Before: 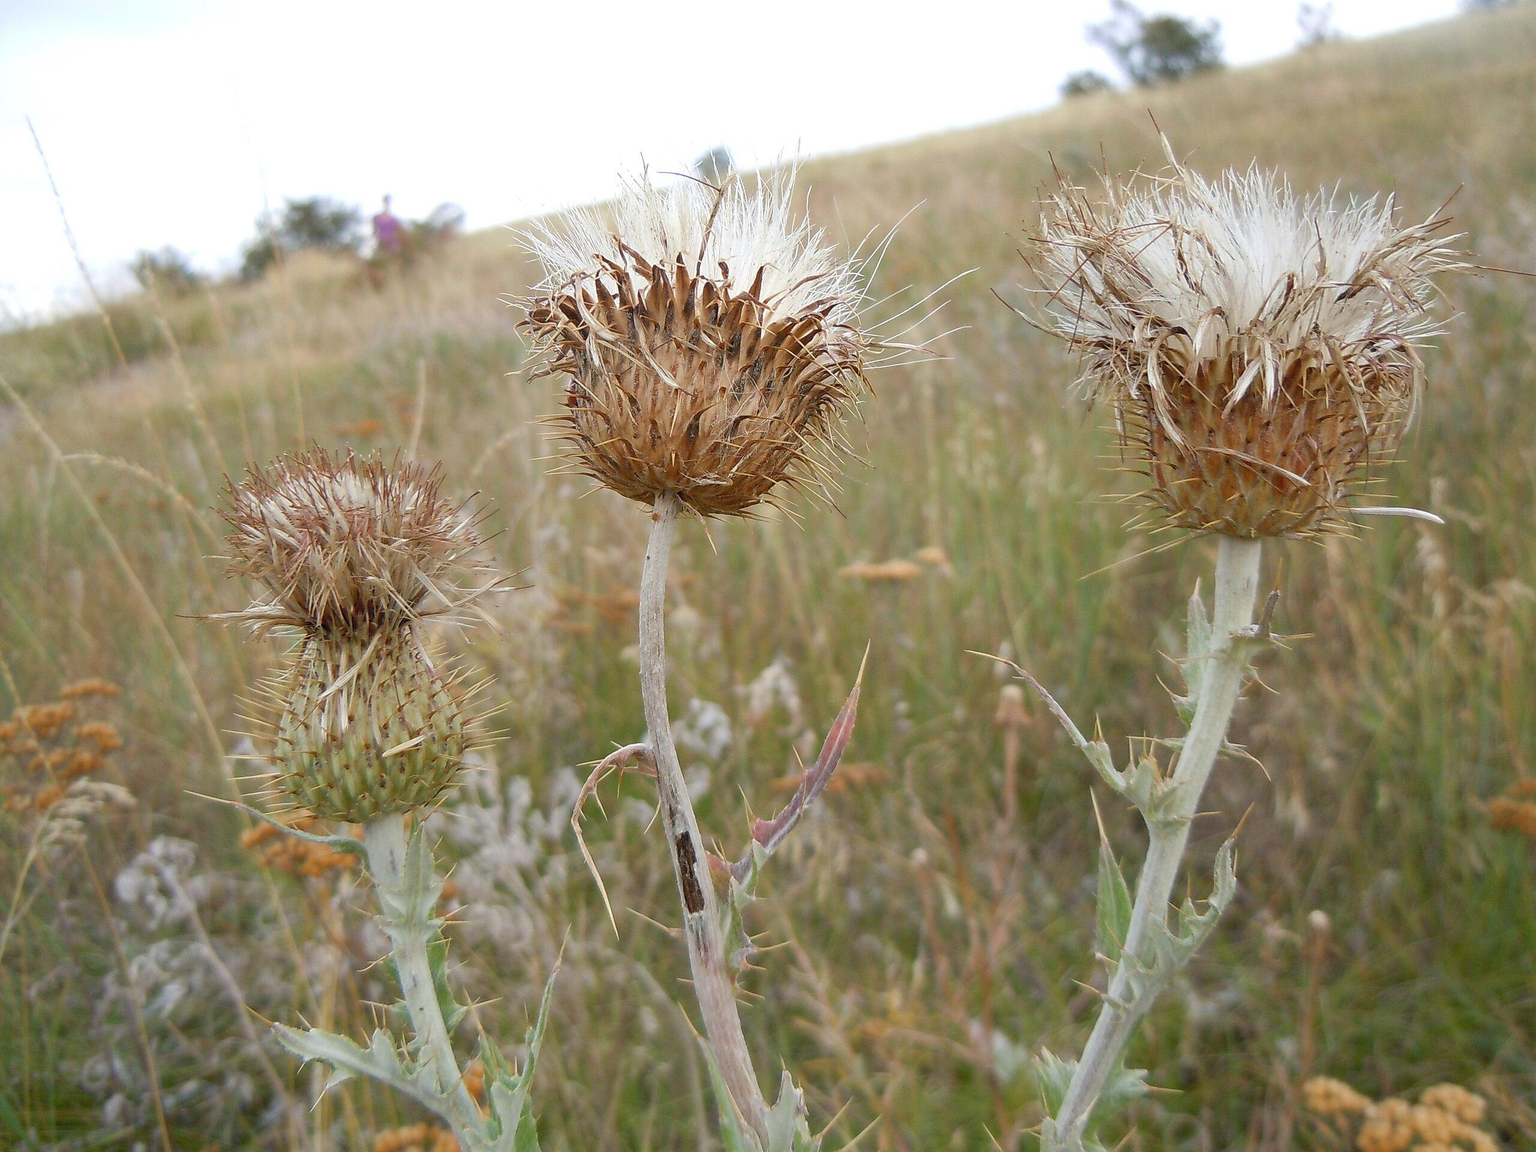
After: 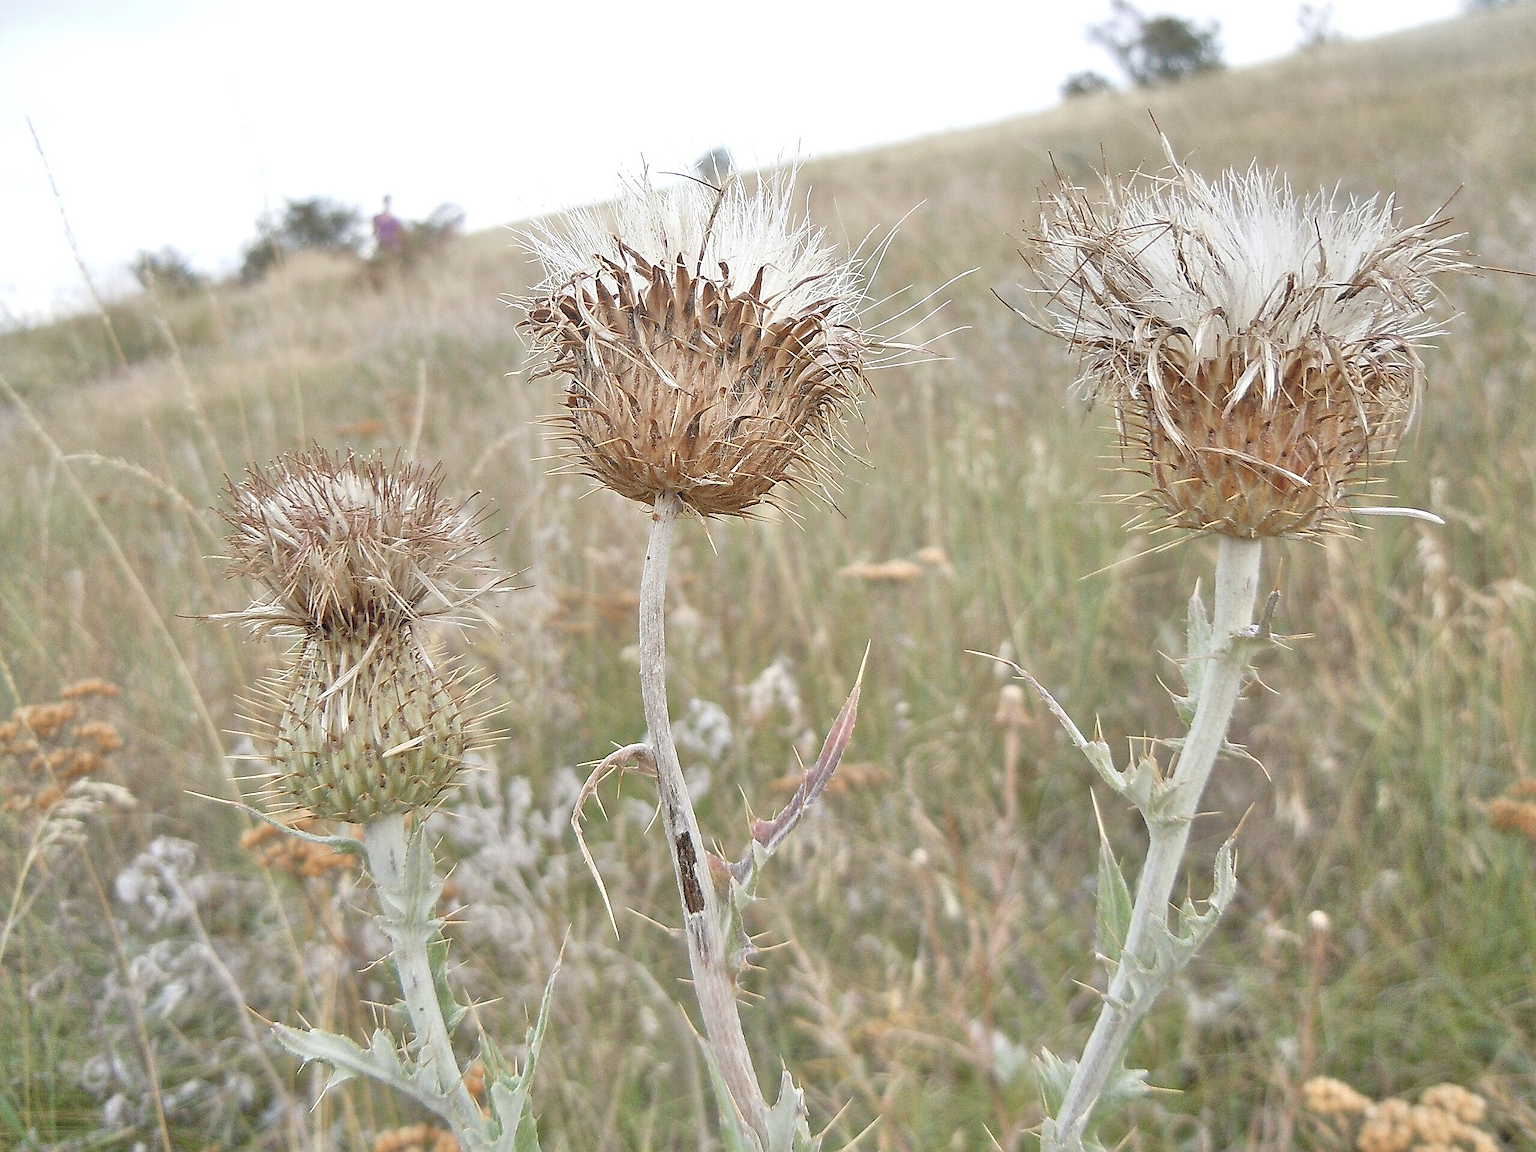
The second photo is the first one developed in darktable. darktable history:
contrast brightness saturation: contrast 0.1, saturation -0.36
sharpen: on, module defaults
tone equalizer: -7 EV 0.15 EV, -6 EV 0.6 EV, -5 EV 1.15 EV, -4 EV 1.33 EV, -3 EV 1.15 EV, -2 EV 0.6 EV, -1 EV 0.15 EV, mask exposure compensation -0.5 EV
